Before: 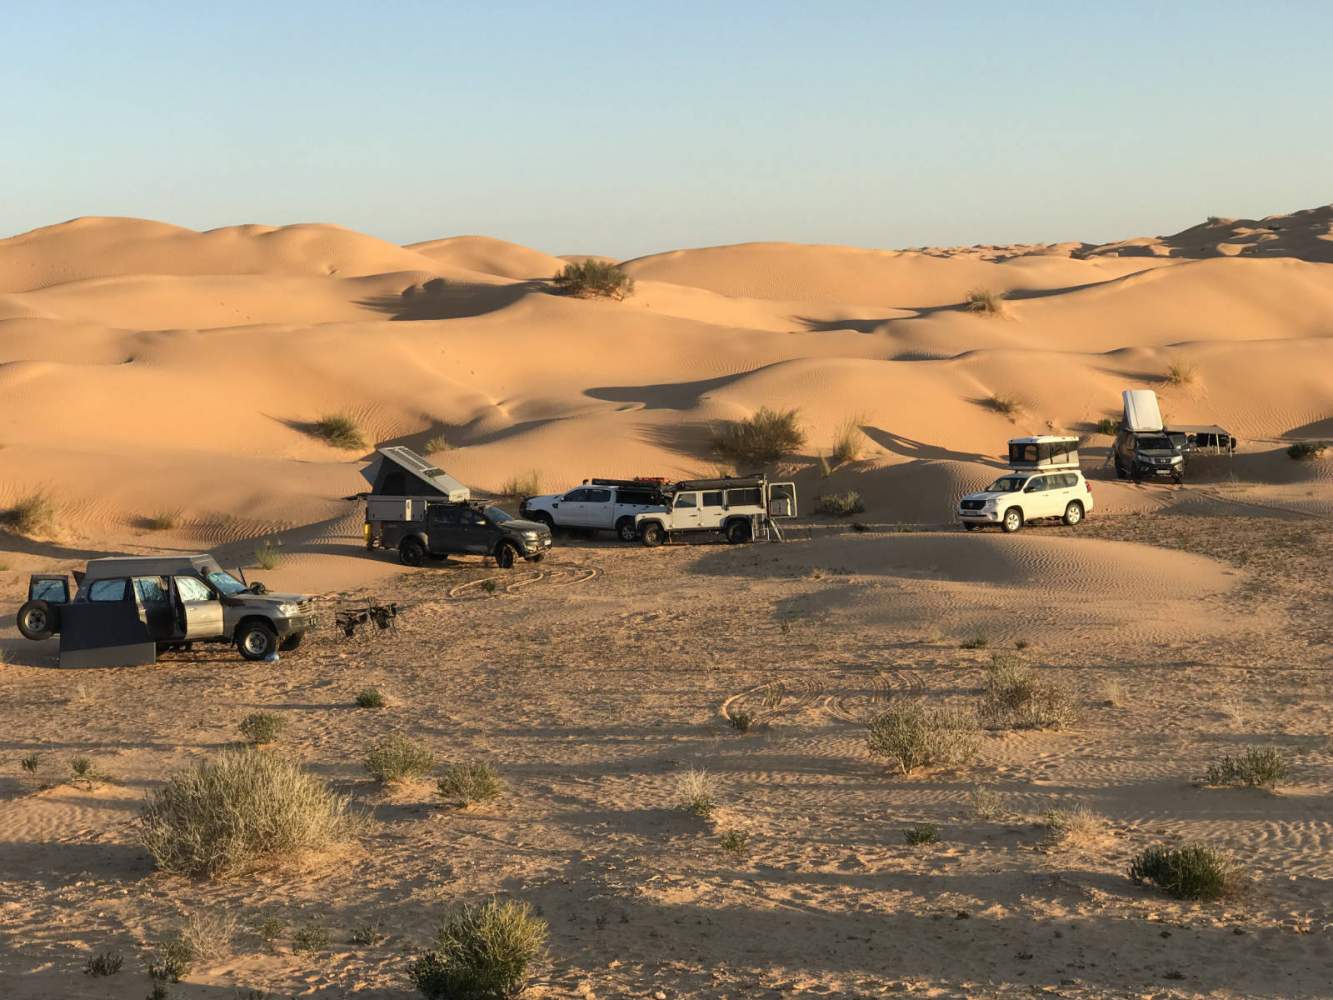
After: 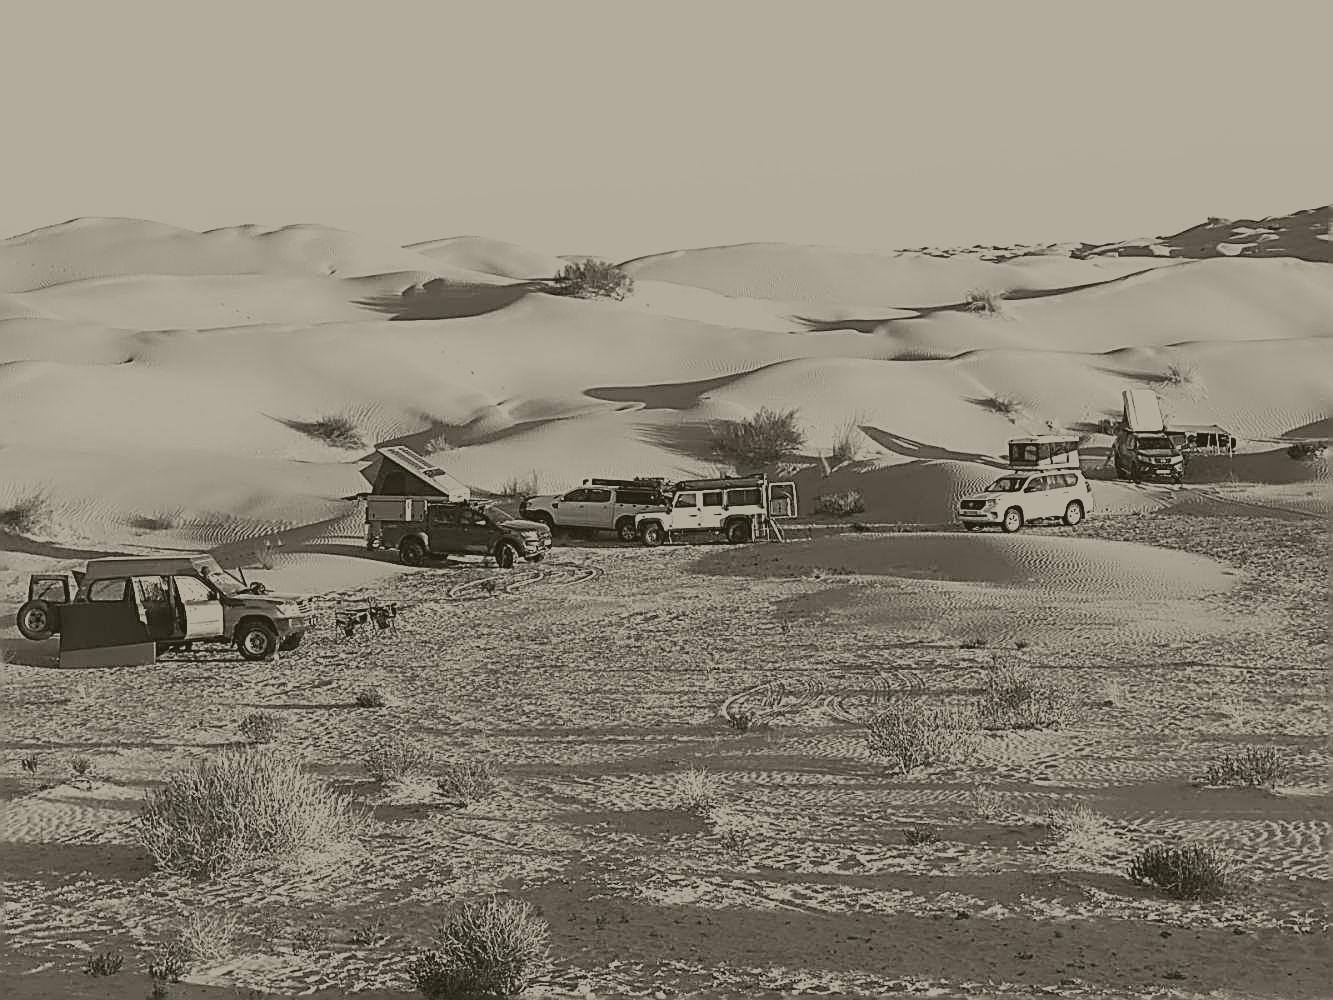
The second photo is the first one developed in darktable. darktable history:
colorize: hue 41.44°, saturation 22%, source mix 60%, lightness 10.61%
exposure: black level correction 0, exposure 1 EV, compensate highlight preservation false
tone equalizer: on, module defaults
velvia: on, module defaults
white balance: red 1.08, blue 0.791
sharpen: amount 2
